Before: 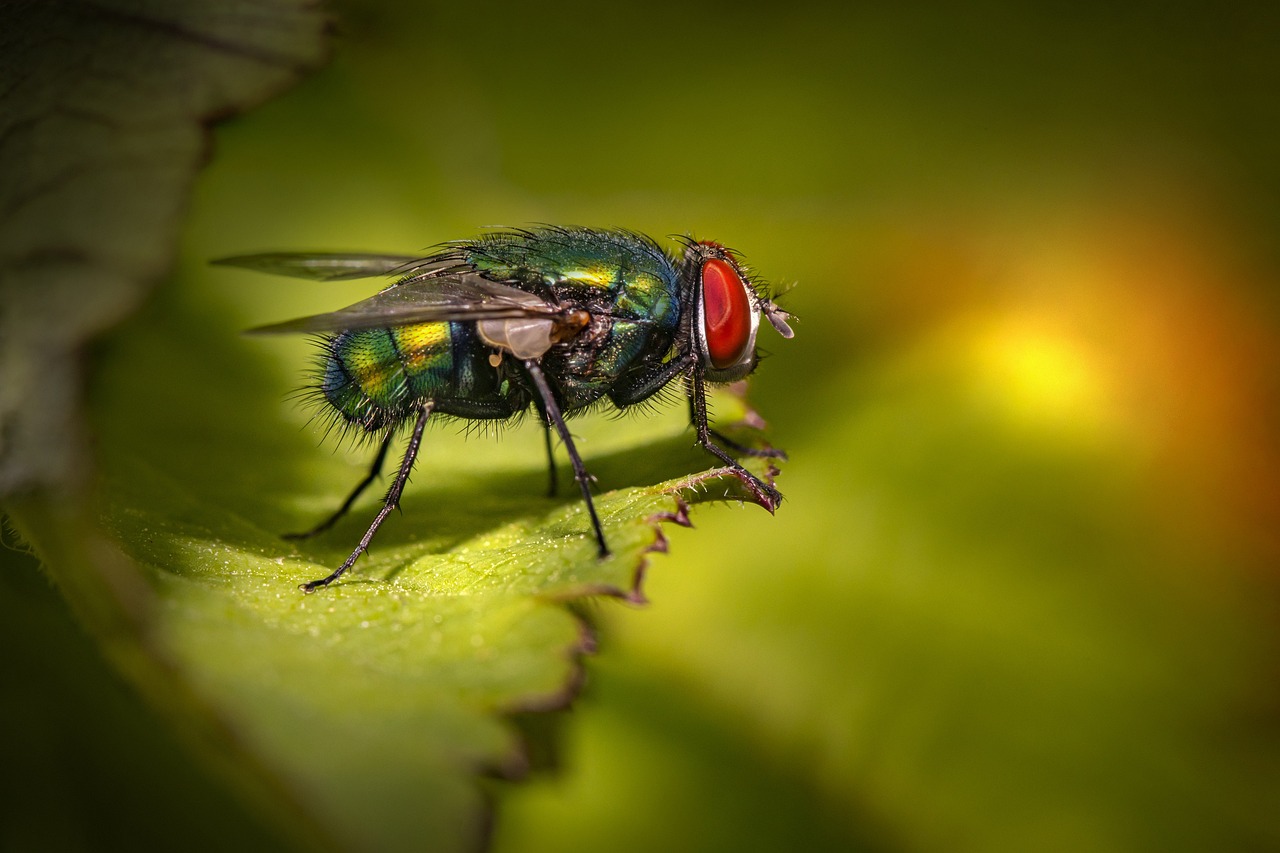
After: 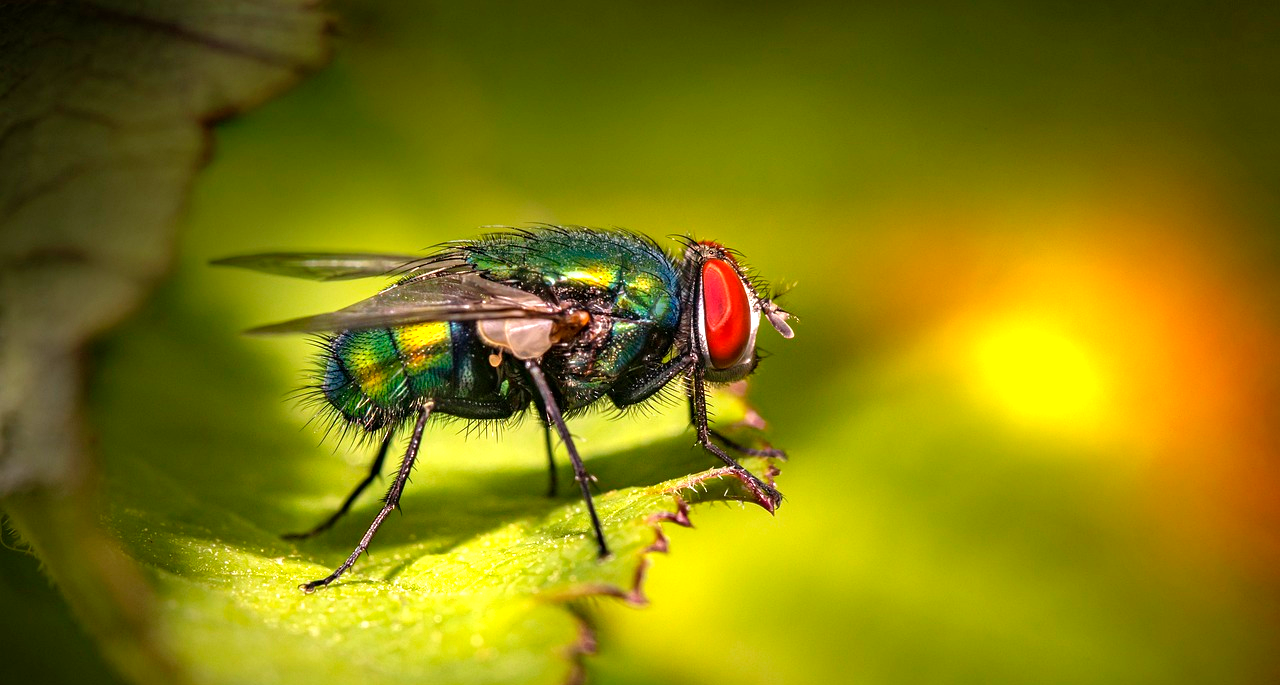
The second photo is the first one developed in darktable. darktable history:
crop: bottom 19.63%
exposure: exposure 0.75 EV, compensate highlight preservation false
